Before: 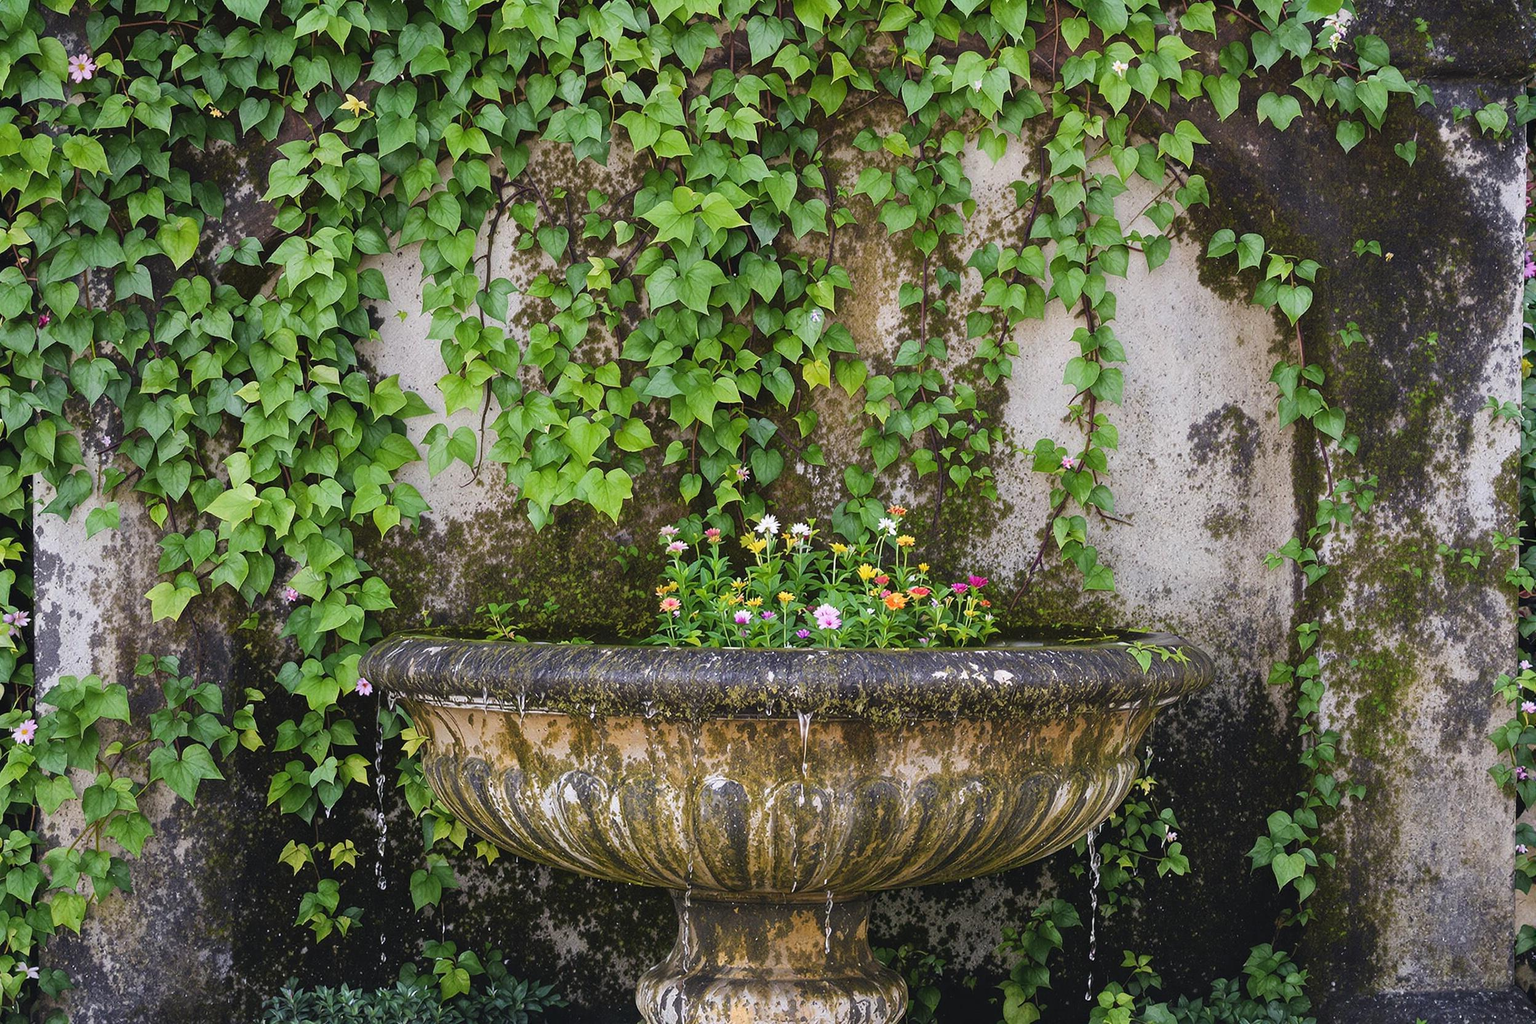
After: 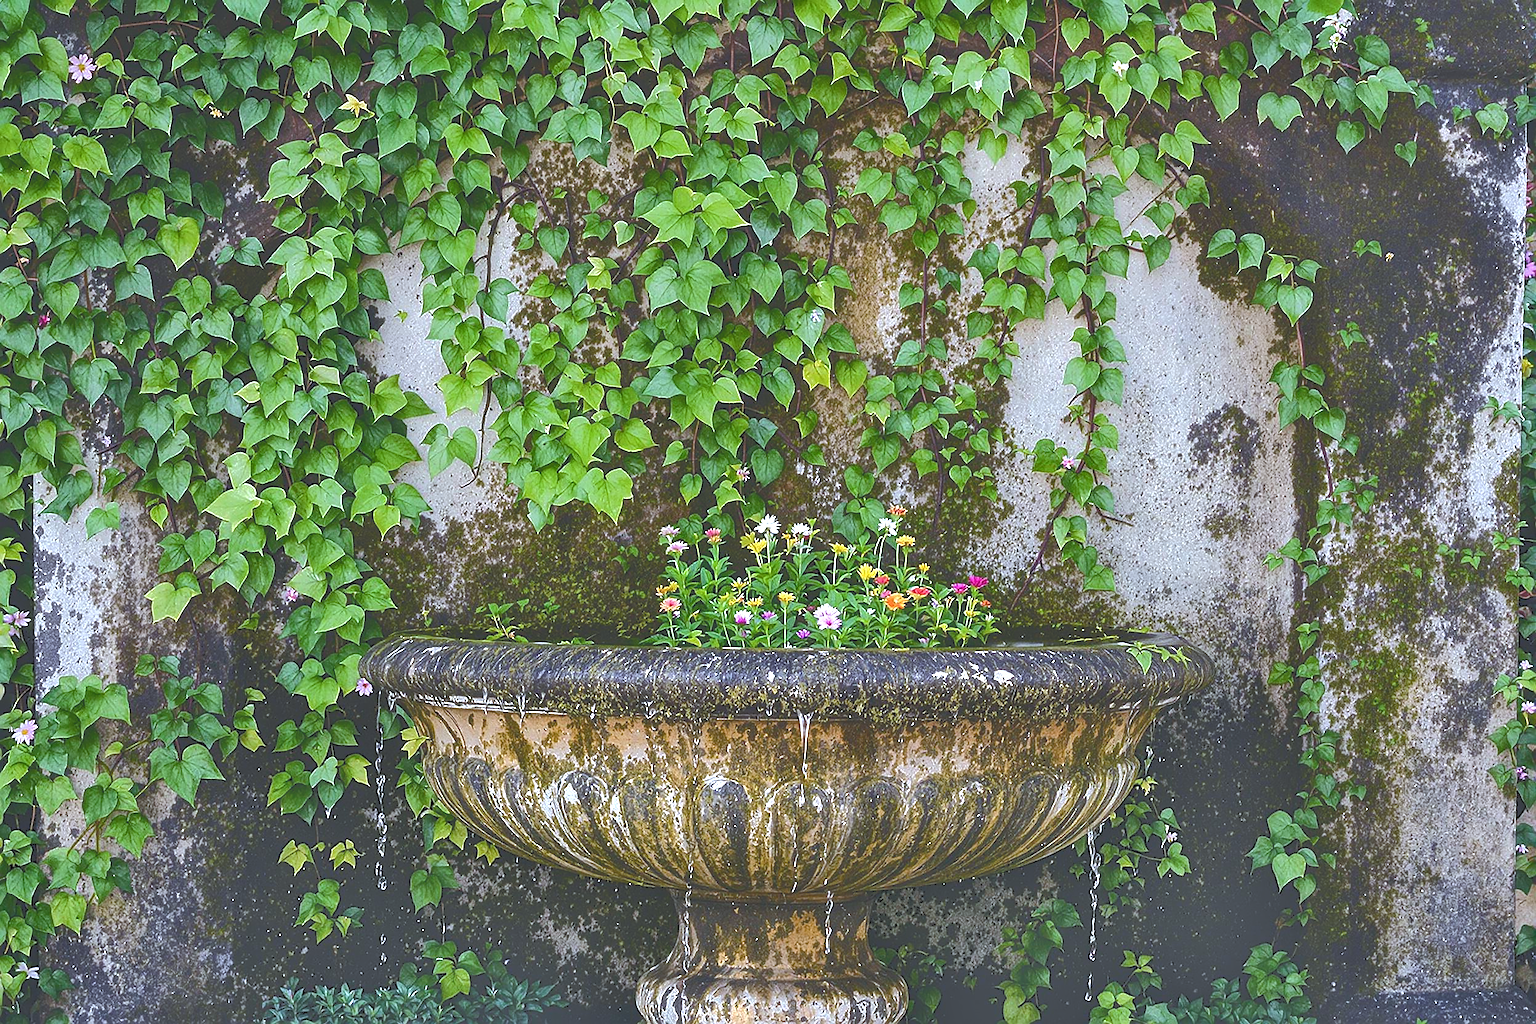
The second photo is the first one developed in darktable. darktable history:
exposure: black level correction 0, exposure 0 EV, compensate exposure bias true, compensate highlight preservation false
sharpen: amount 0.742
tone curve: curves: ch0 [(0, 0) (0.003, 0.217) (0.011, 0.217) (0.025, 0.229) (0.044, 0.243) (0.069, 0.253) (0.1, 0.265) (0.136, 0.281) (0.177, 0.305) (0.224, 0.331) (0.277, 0.369) (0.335, 0.415) (0.399, 0.472) (0.468, 0.543) (0.543, 0.609) (0.623, 0.676) (0.709, 0.734) (0.801, 0.798) (0.898, 0.849) (1, 1)], color space Lab, independent channels, preserve colors none
color correction: highlights a* -3.74, highlights b* -11.15
shadows and highlights: shadows 74.89, highlights -26.55, soften with gaussian
color balance rgb: perceptual saturation grading › global saturation 20%, perceptual saturation grading › highlights -24.981%, perceptual saturation grading › shadows 25.549%, perceptual brilliance grading › global brilliance 15.272%, perceptual brilliance grading › shadows -34.268%
local contrast: detail 110%
